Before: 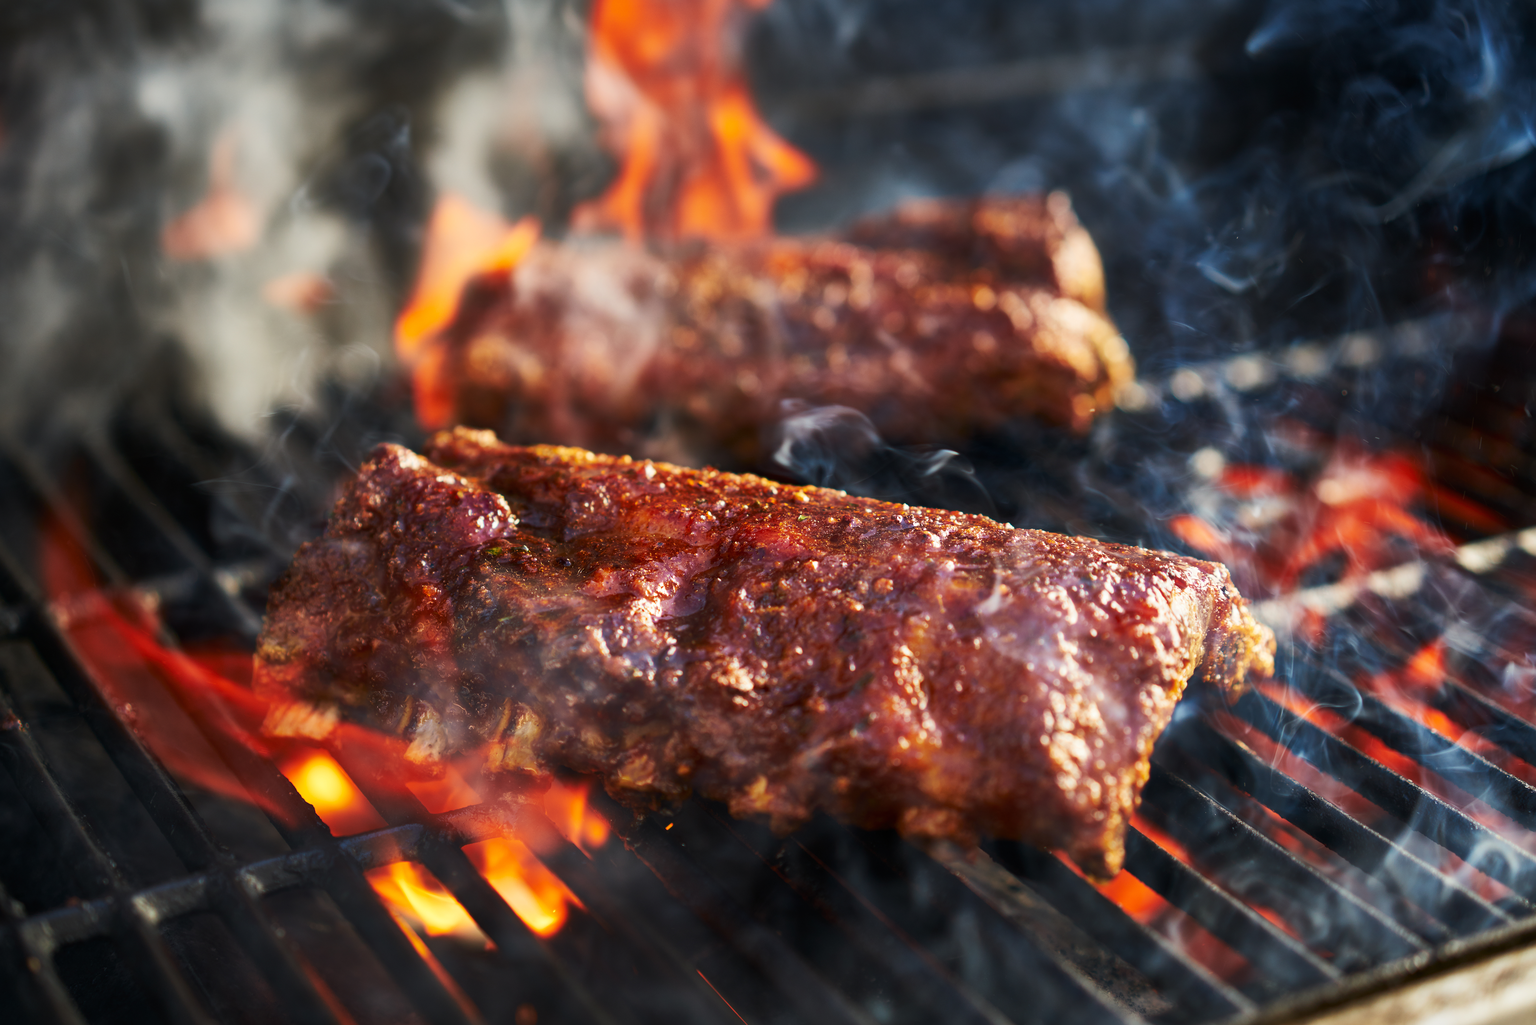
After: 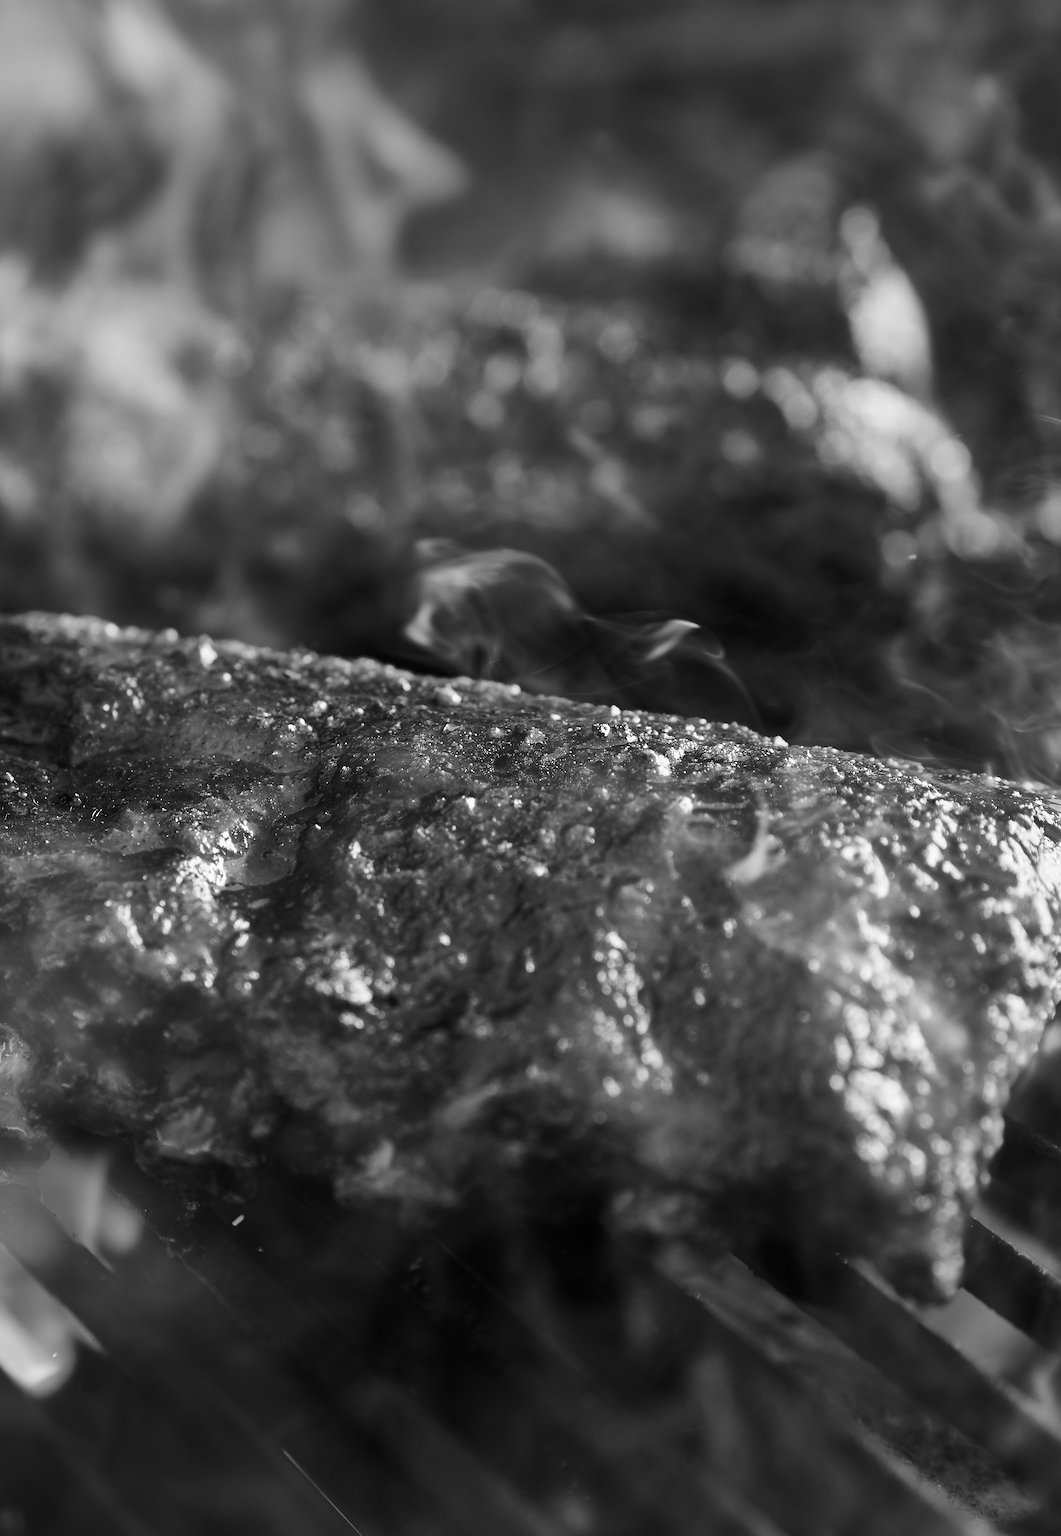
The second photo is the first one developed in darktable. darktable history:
crop: left 33.877%, top 5.944%, right 22.753%
sharpen: on, module defaults
color calibration: output gray [0.18, 0.41, 0.41, 0], illuminant as shot in camera, x 0.358, y 0.373, temperature 4628.91 K
